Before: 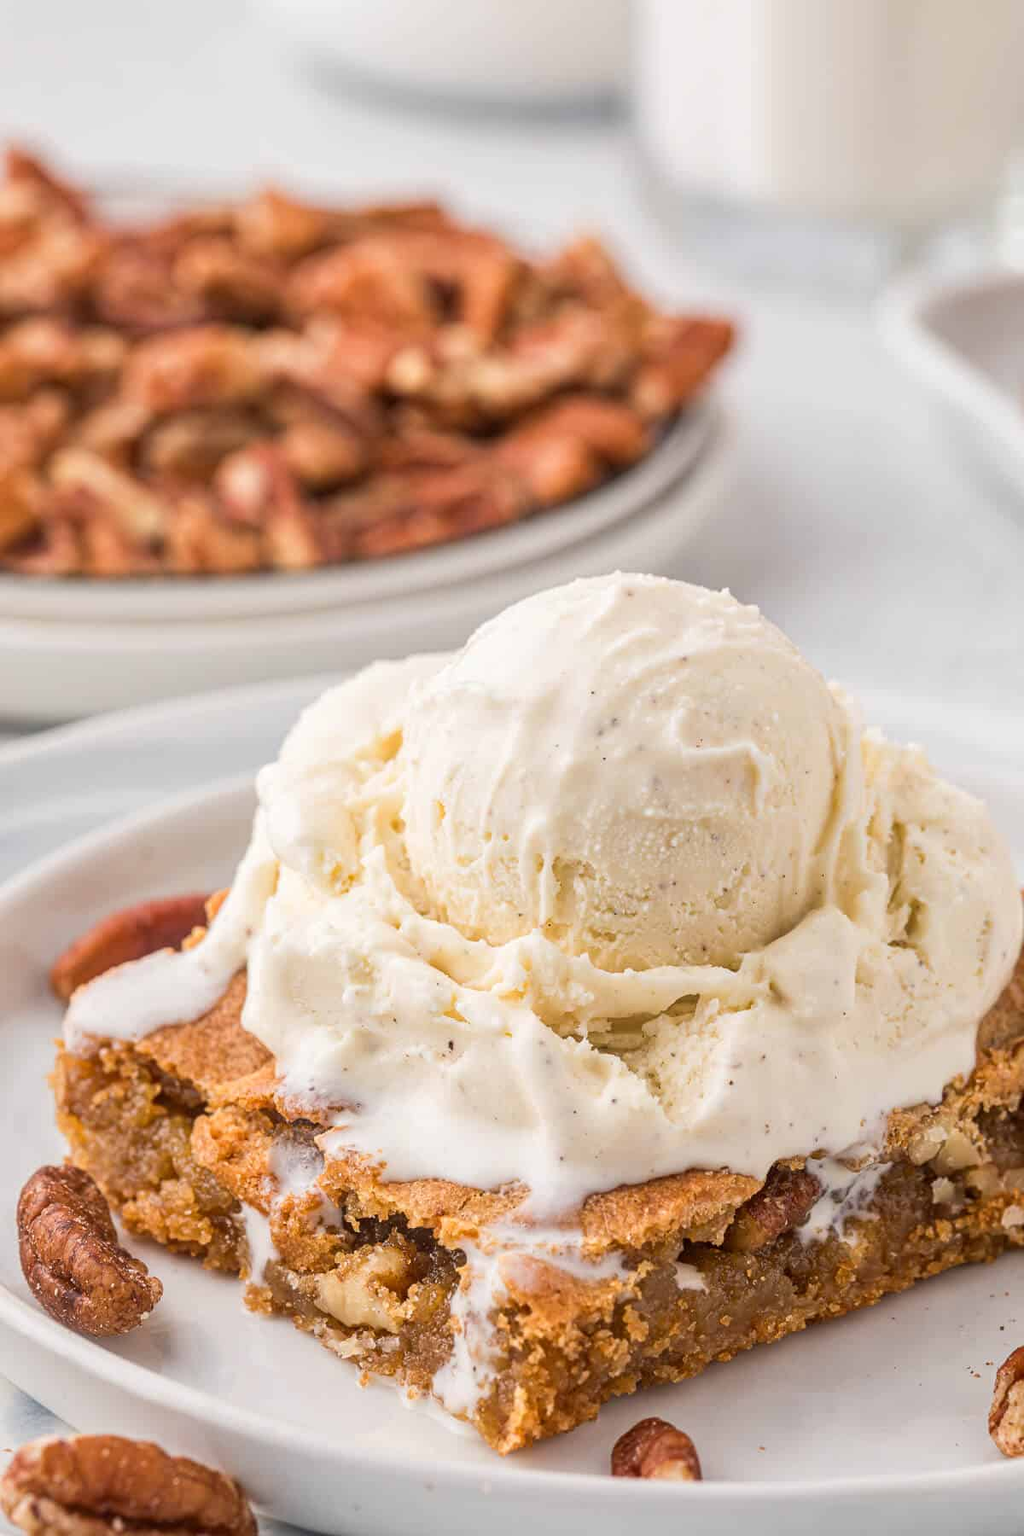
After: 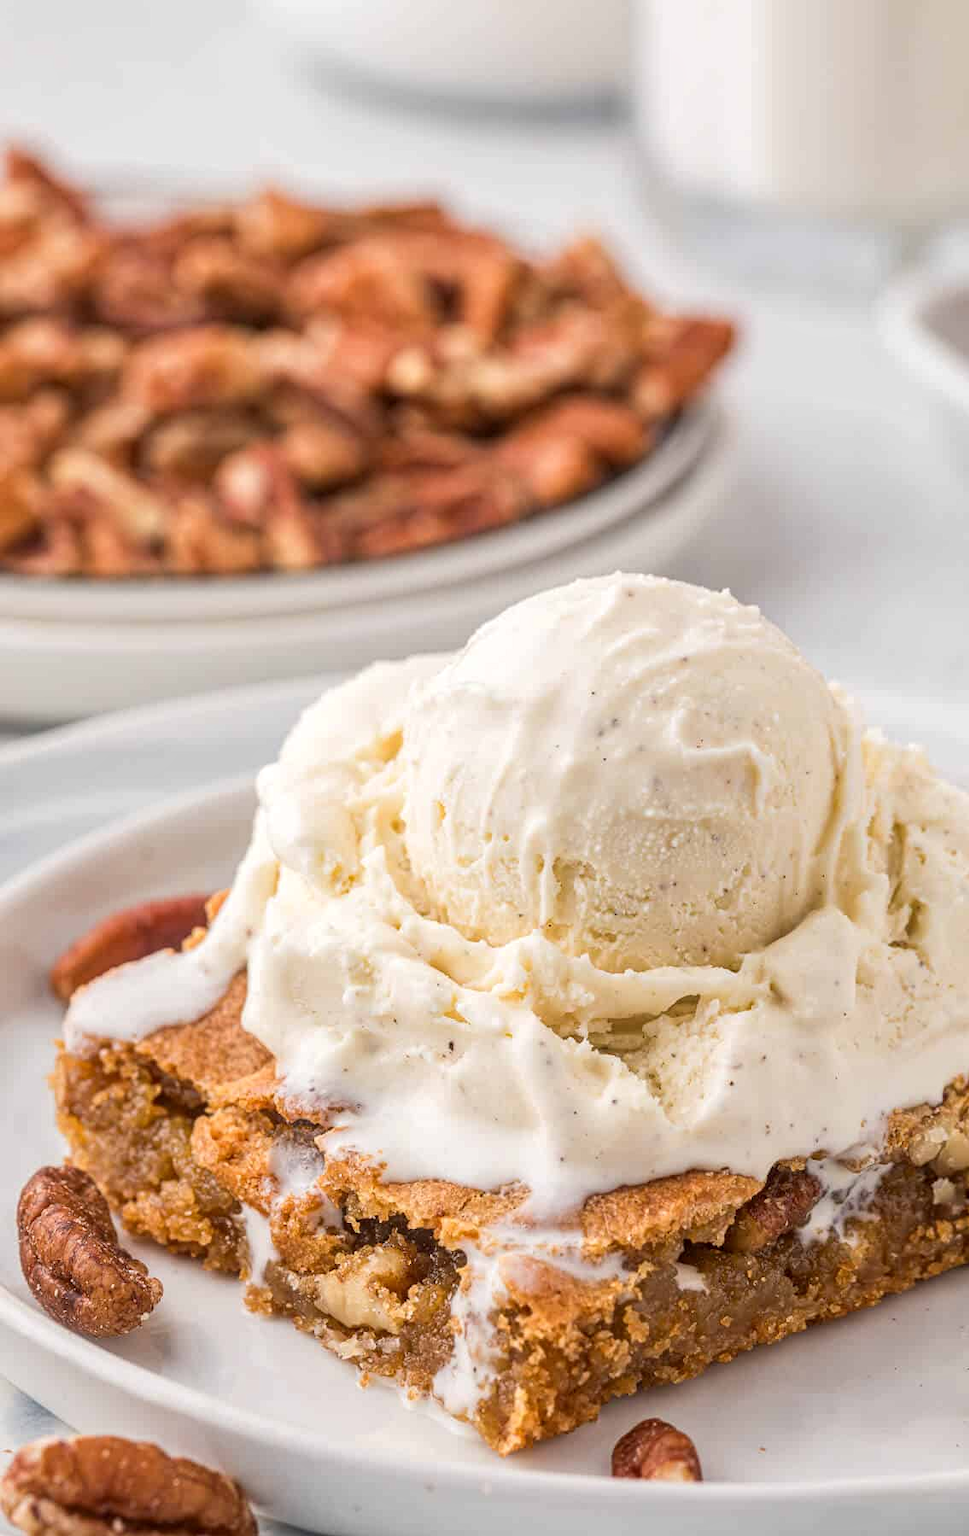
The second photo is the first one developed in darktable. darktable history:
local contrast: highlights 101%, shadows 98%, detail 119%, midtone range 0.2
crop and rotate: left 0%, right 5.31%
